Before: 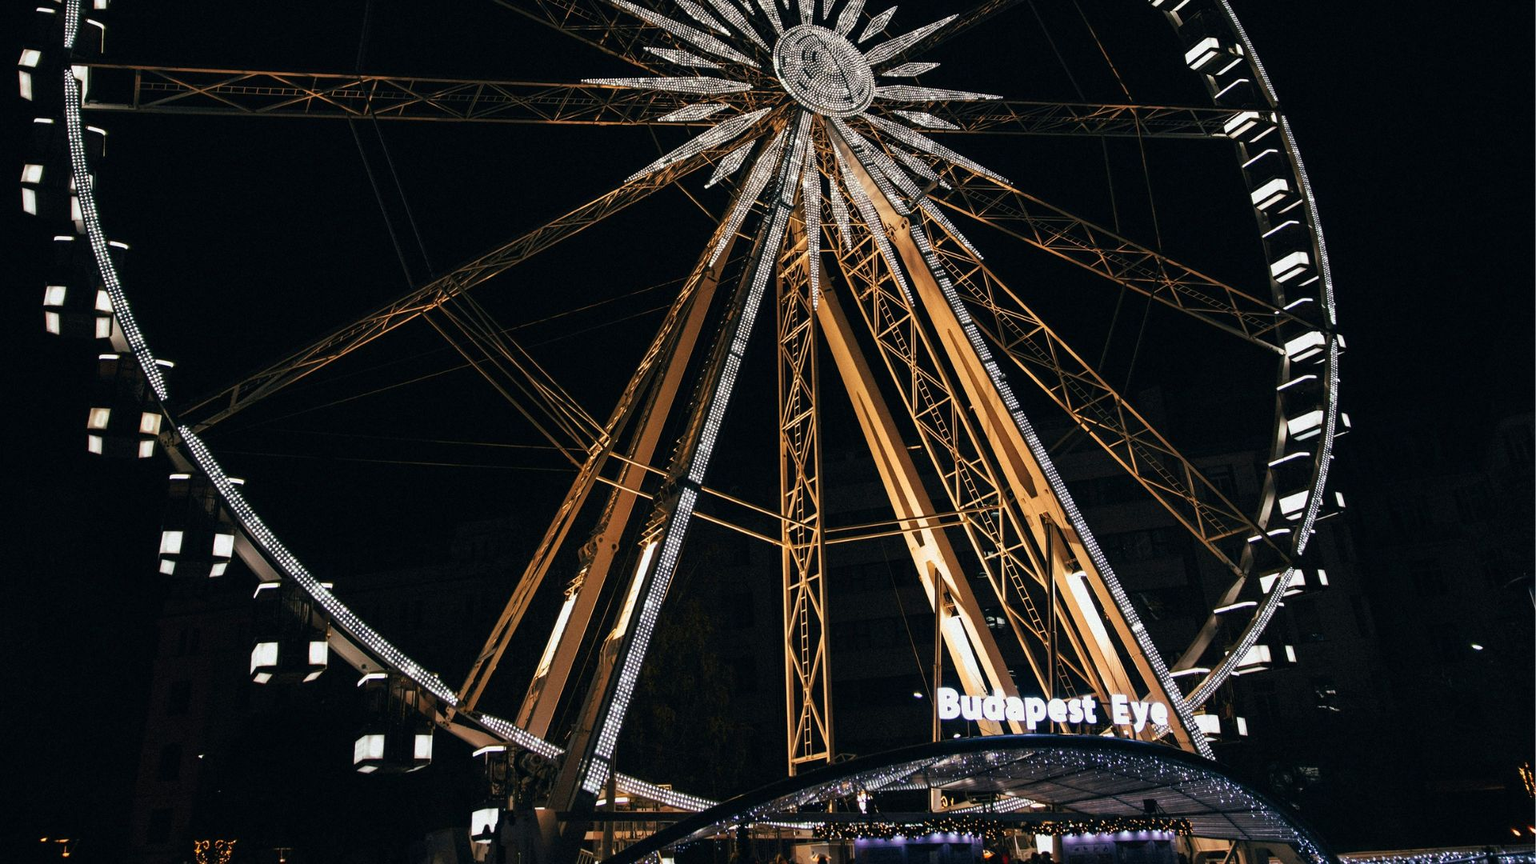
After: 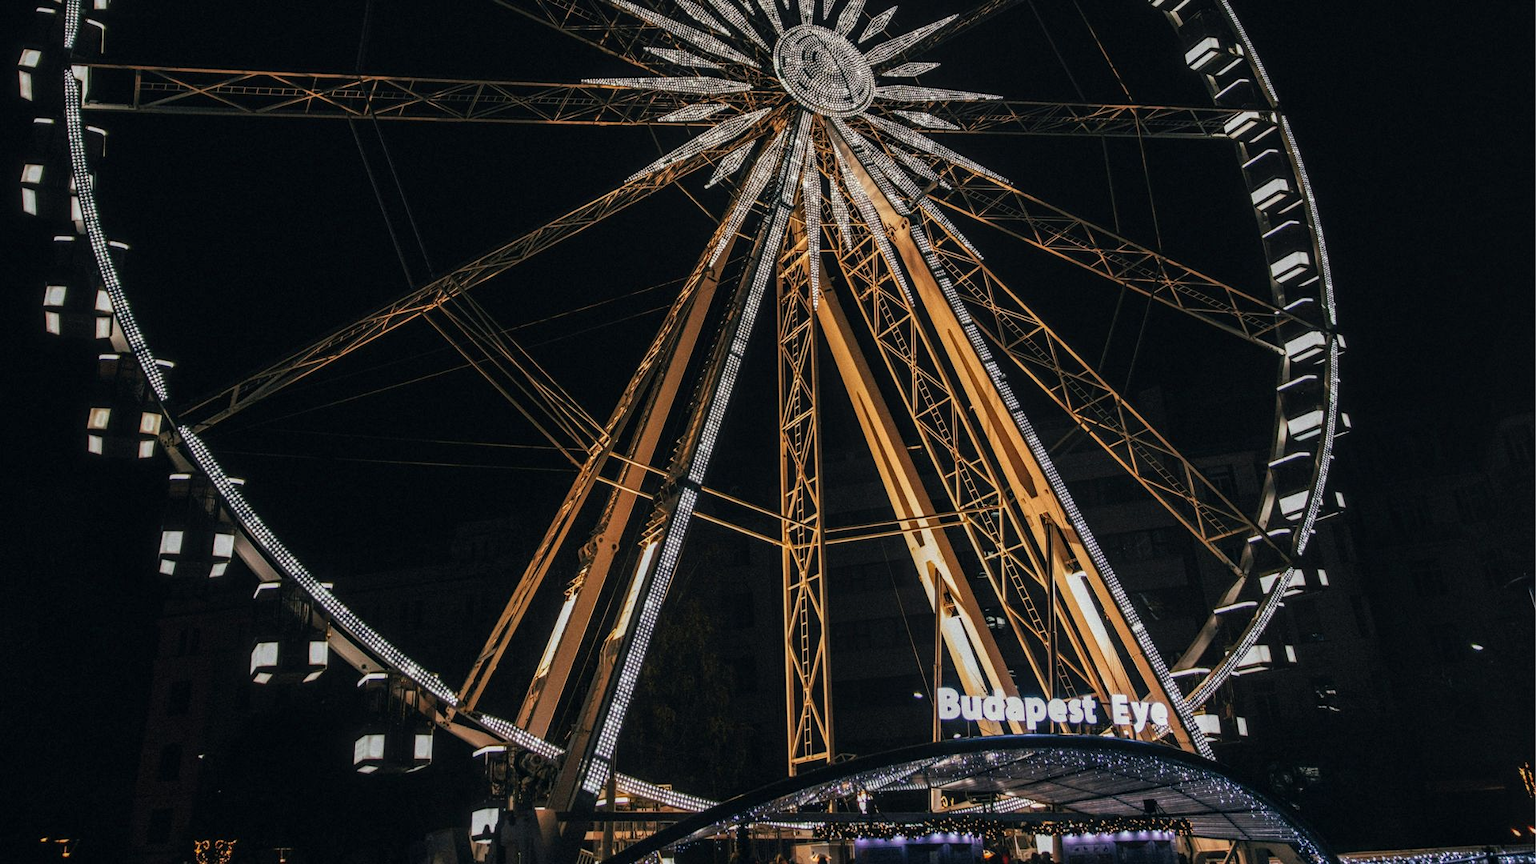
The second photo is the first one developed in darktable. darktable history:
exposure: compensate exposure bias true, compensate highlight preservation false
local contrast: highlights 0%, shadows 3%, detail 133%
